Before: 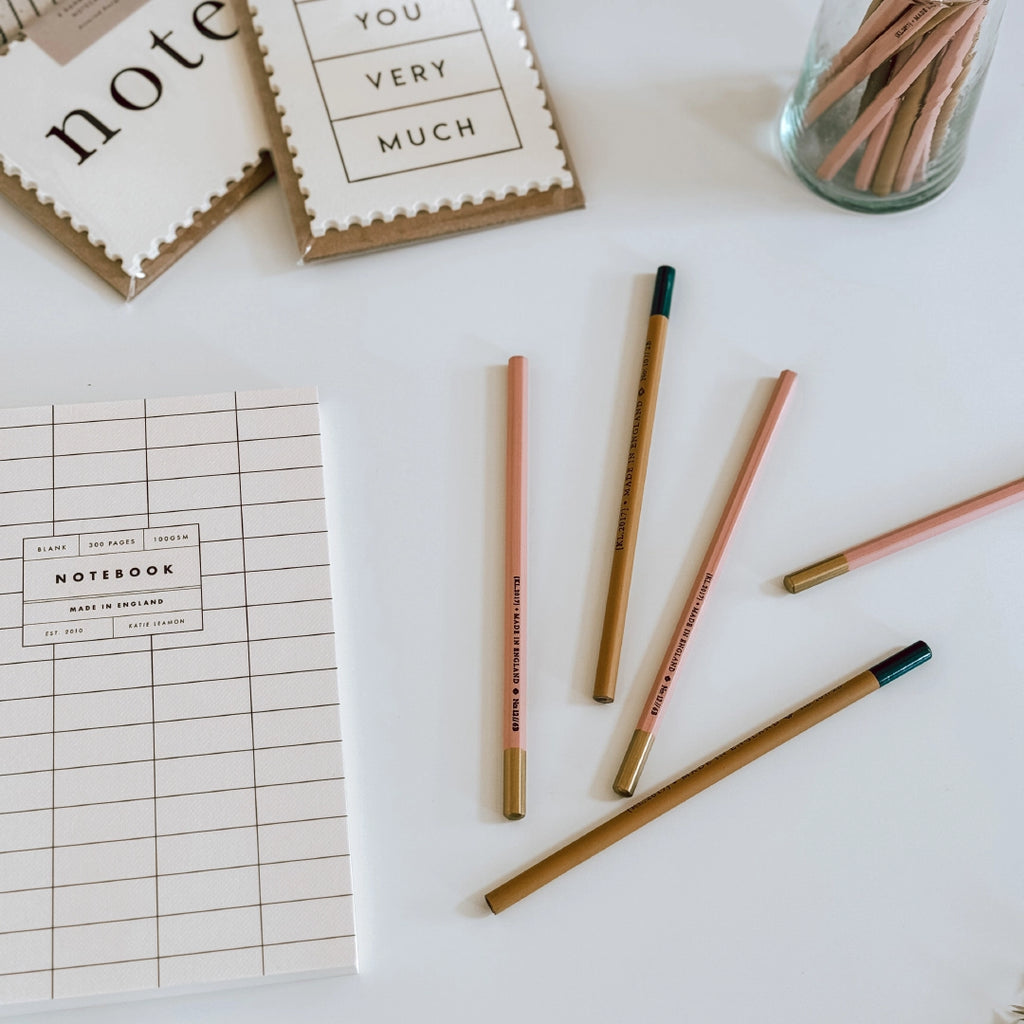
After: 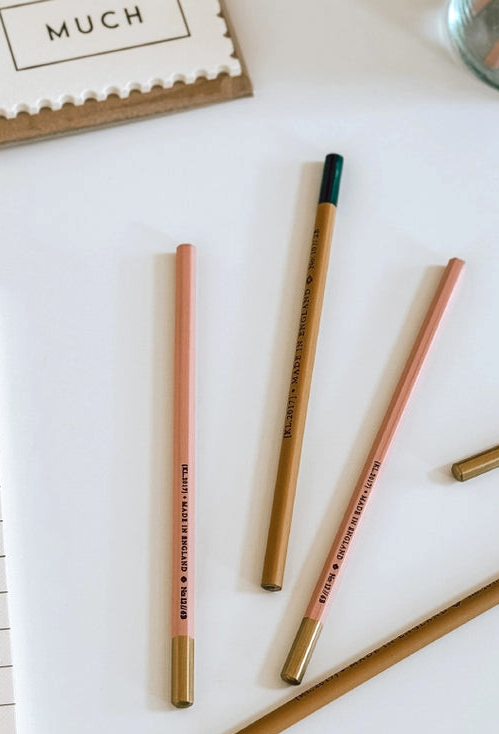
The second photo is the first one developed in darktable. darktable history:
crop: left 32.43%, top 10.966%, right 18.759%, bottom 17.325%
exposure: exposure 0.201 EV, compensate exposure bias true, compensate highlight preservation false
